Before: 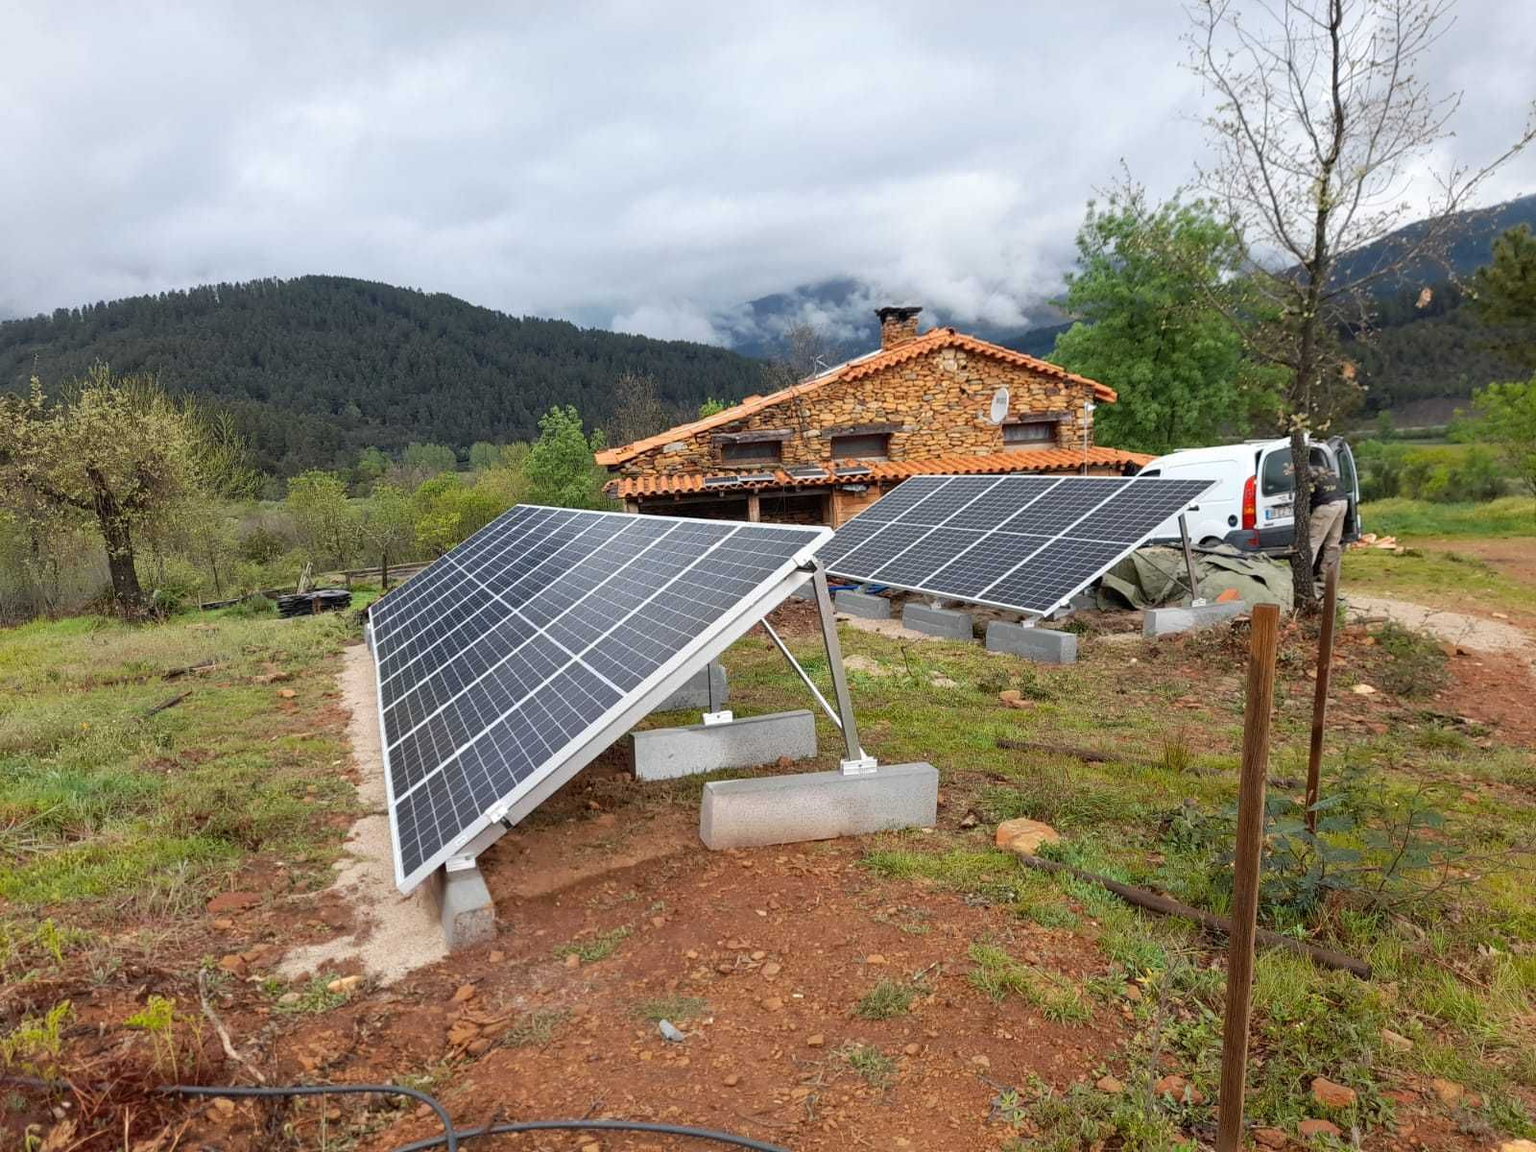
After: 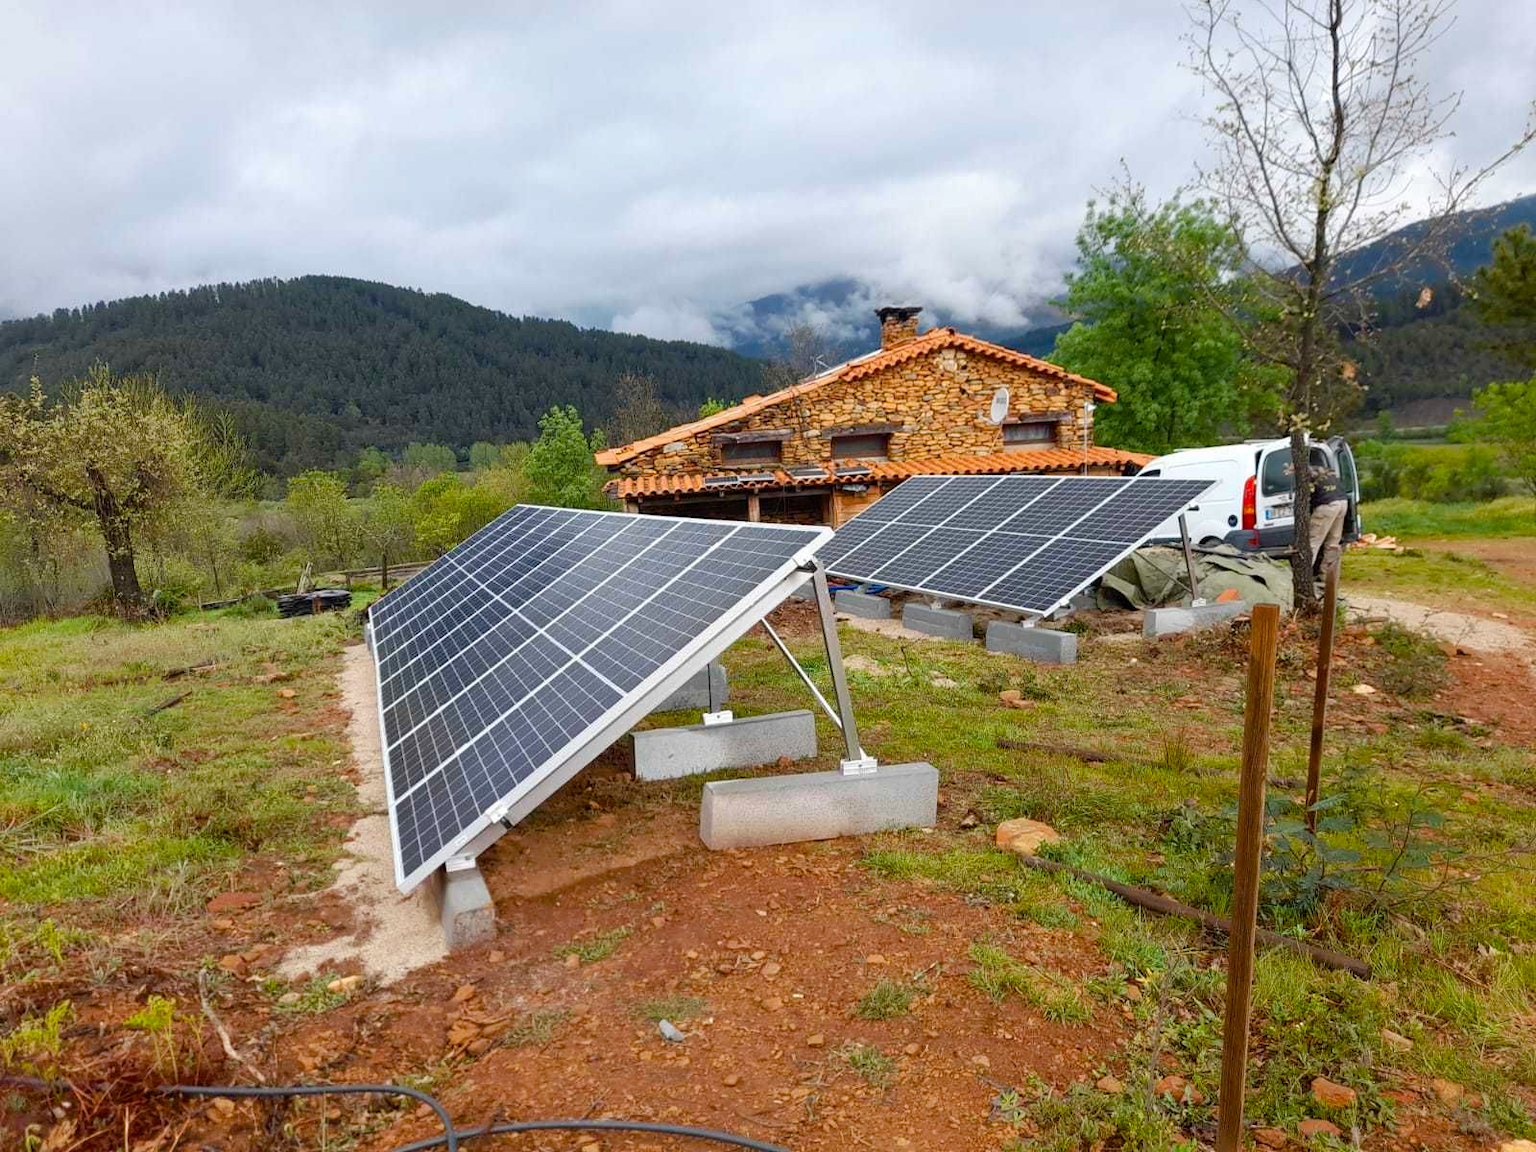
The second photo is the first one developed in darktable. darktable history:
color balance rgb: perceptual saturation grading › global saturation 20%, perceptual saturation grading › highlights -25.132%, perceptual saturation grading › shadows 25.764%, global vibrance 20%
